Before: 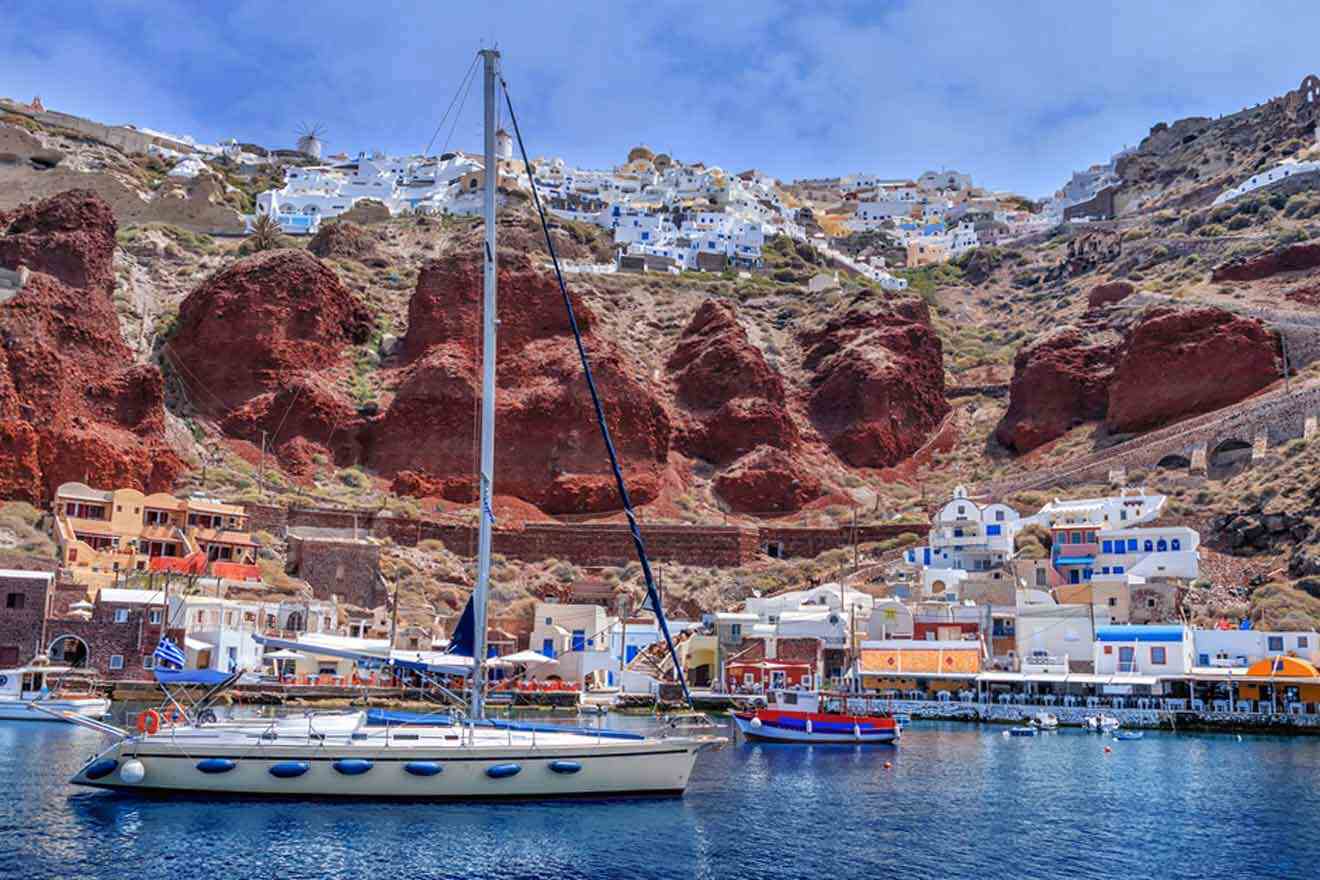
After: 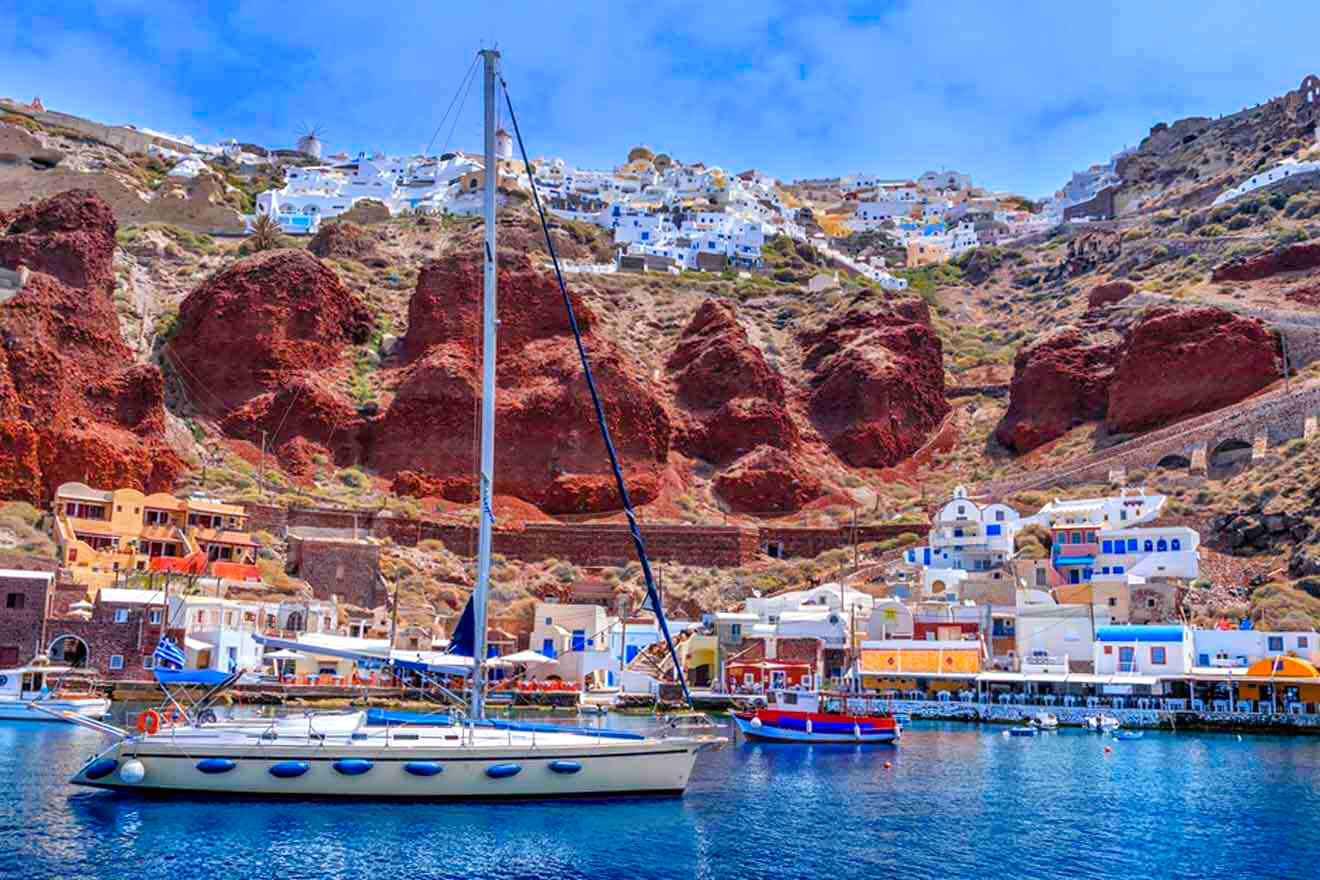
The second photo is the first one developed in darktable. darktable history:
exposure: black level correction 0.001, exposure 0.14 EV, compensate highlight preservation false
color balance rgb: linear chroma grading › global chroma 13.3%, global vibrance 41.49%
